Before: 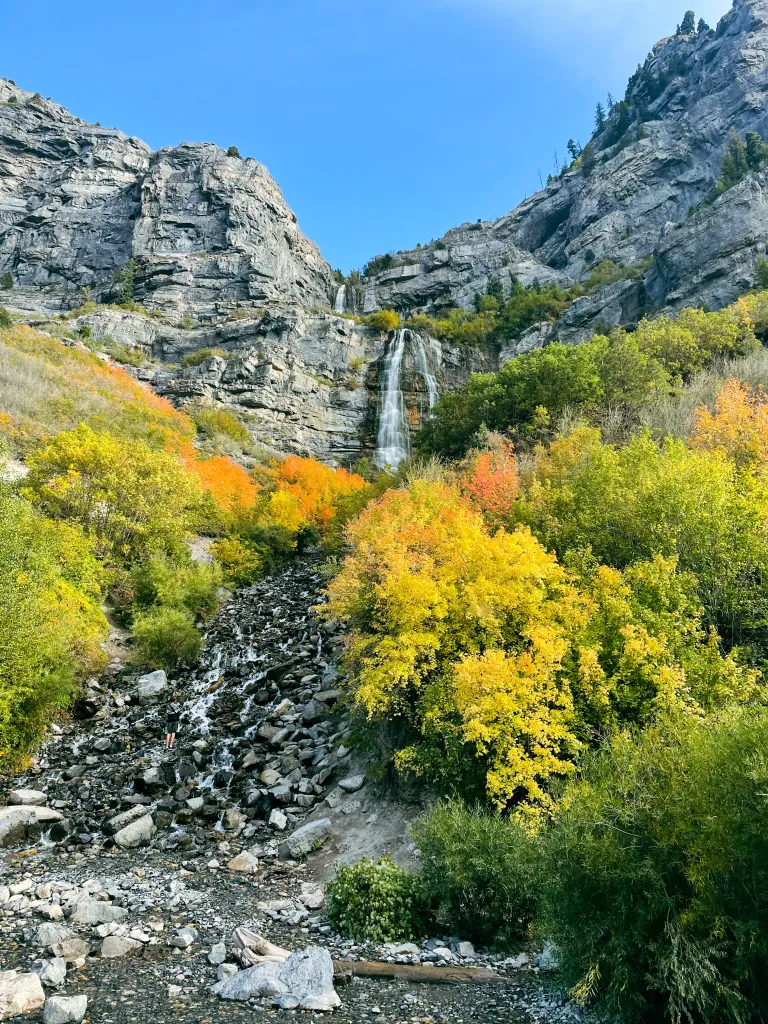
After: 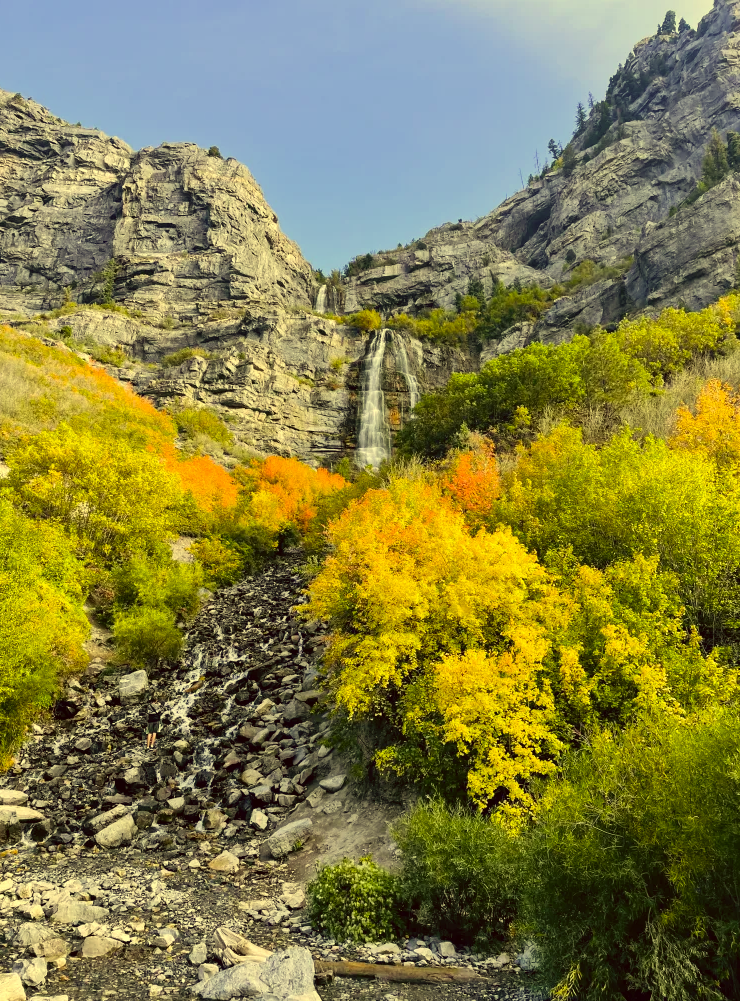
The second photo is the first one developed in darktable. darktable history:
color correction: highlights a* -0.482, highlights b* 40, shadows a* 9.8, shadows b* -0.161
tone equalizer: on, module defaults
crop and rotate: left 2.536%, right 1.107%, bottom 2.246%
